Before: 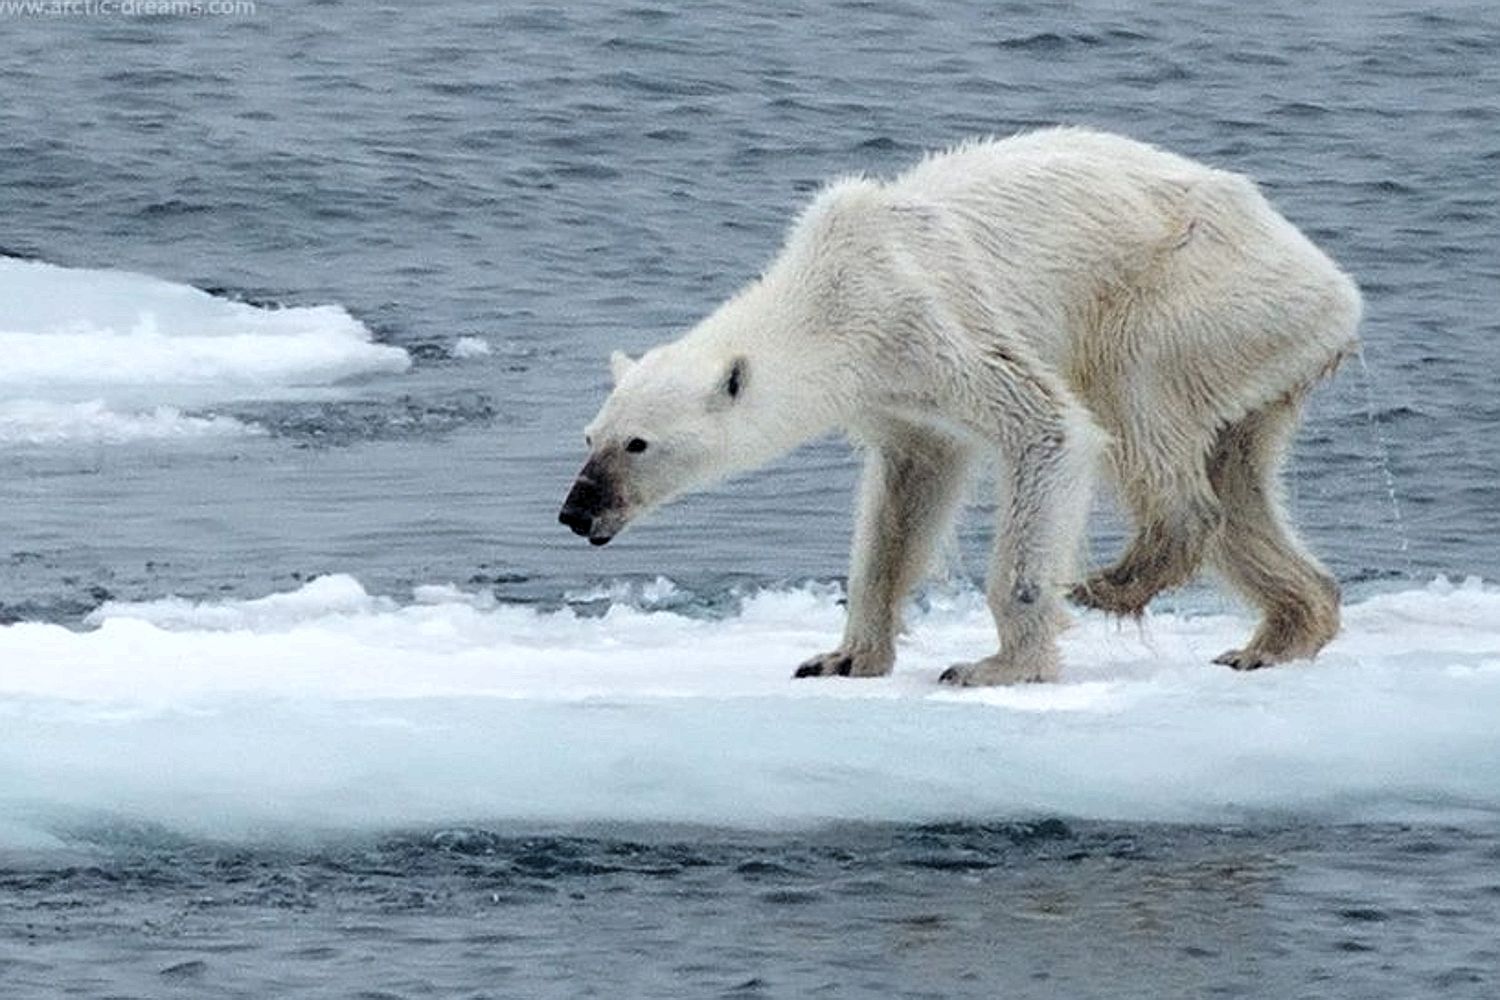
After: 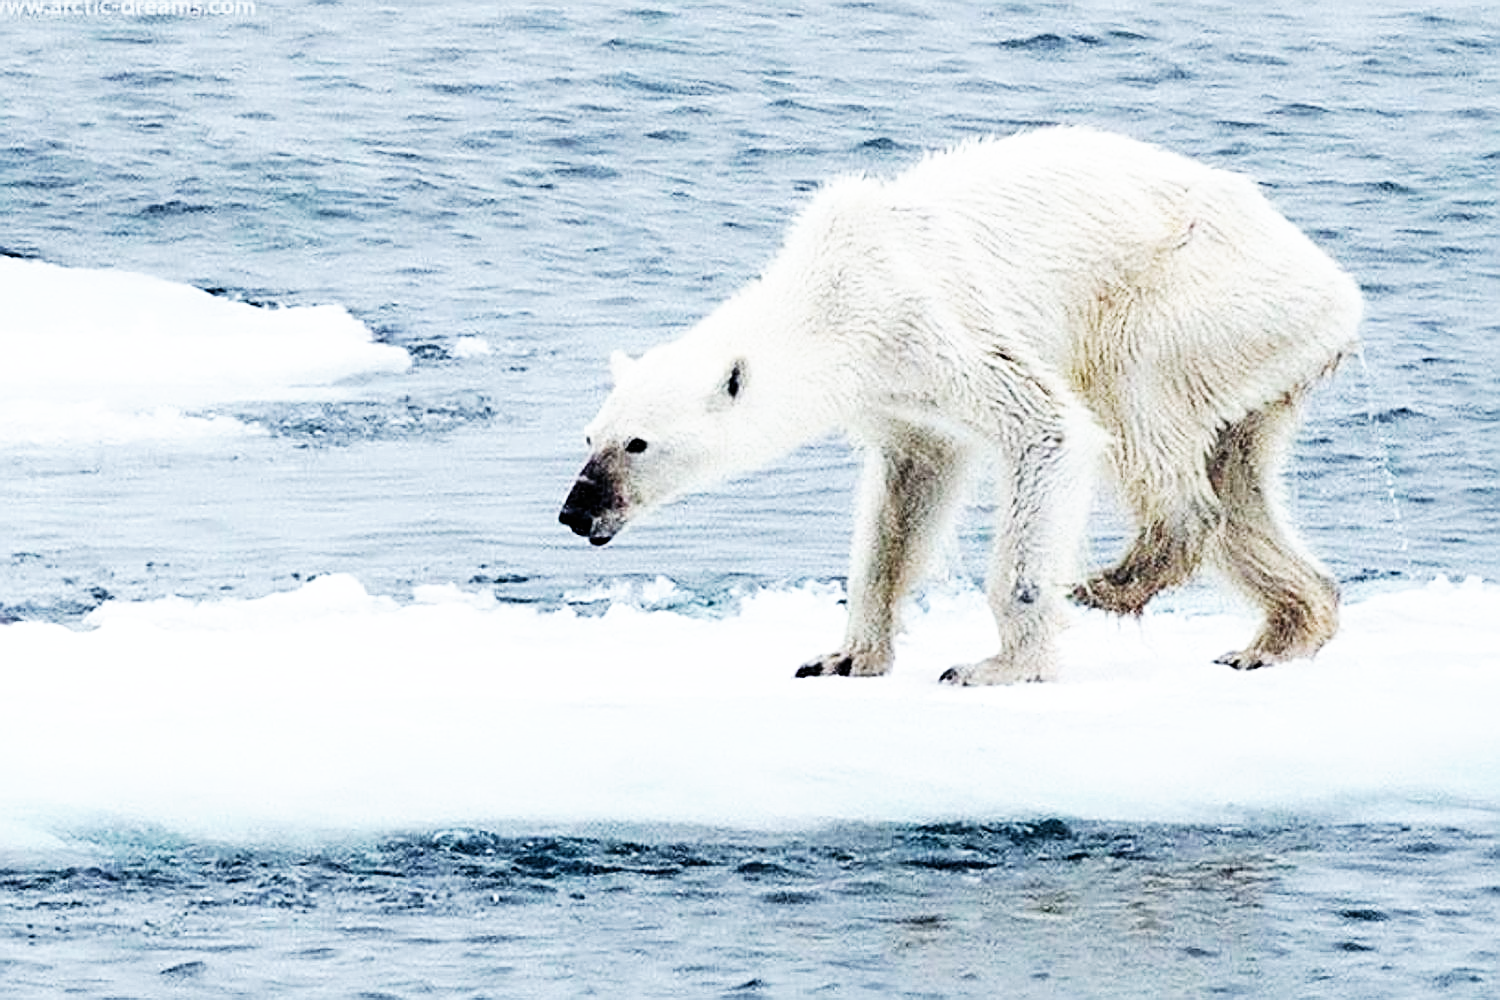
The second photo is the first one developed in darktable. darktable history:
levels: mode automatic, levels [0.062, 0.494, 0.925]
sharpen: on, module defaults
base curve: curves: ch0 [(0, 0) (0.007, 0.004) (0.027, 0.03) (0.046, 0.07) (0.207, 0.54) (0.442, 0.872) (0.673, 0.972) (1, 1)], preserve colors none
